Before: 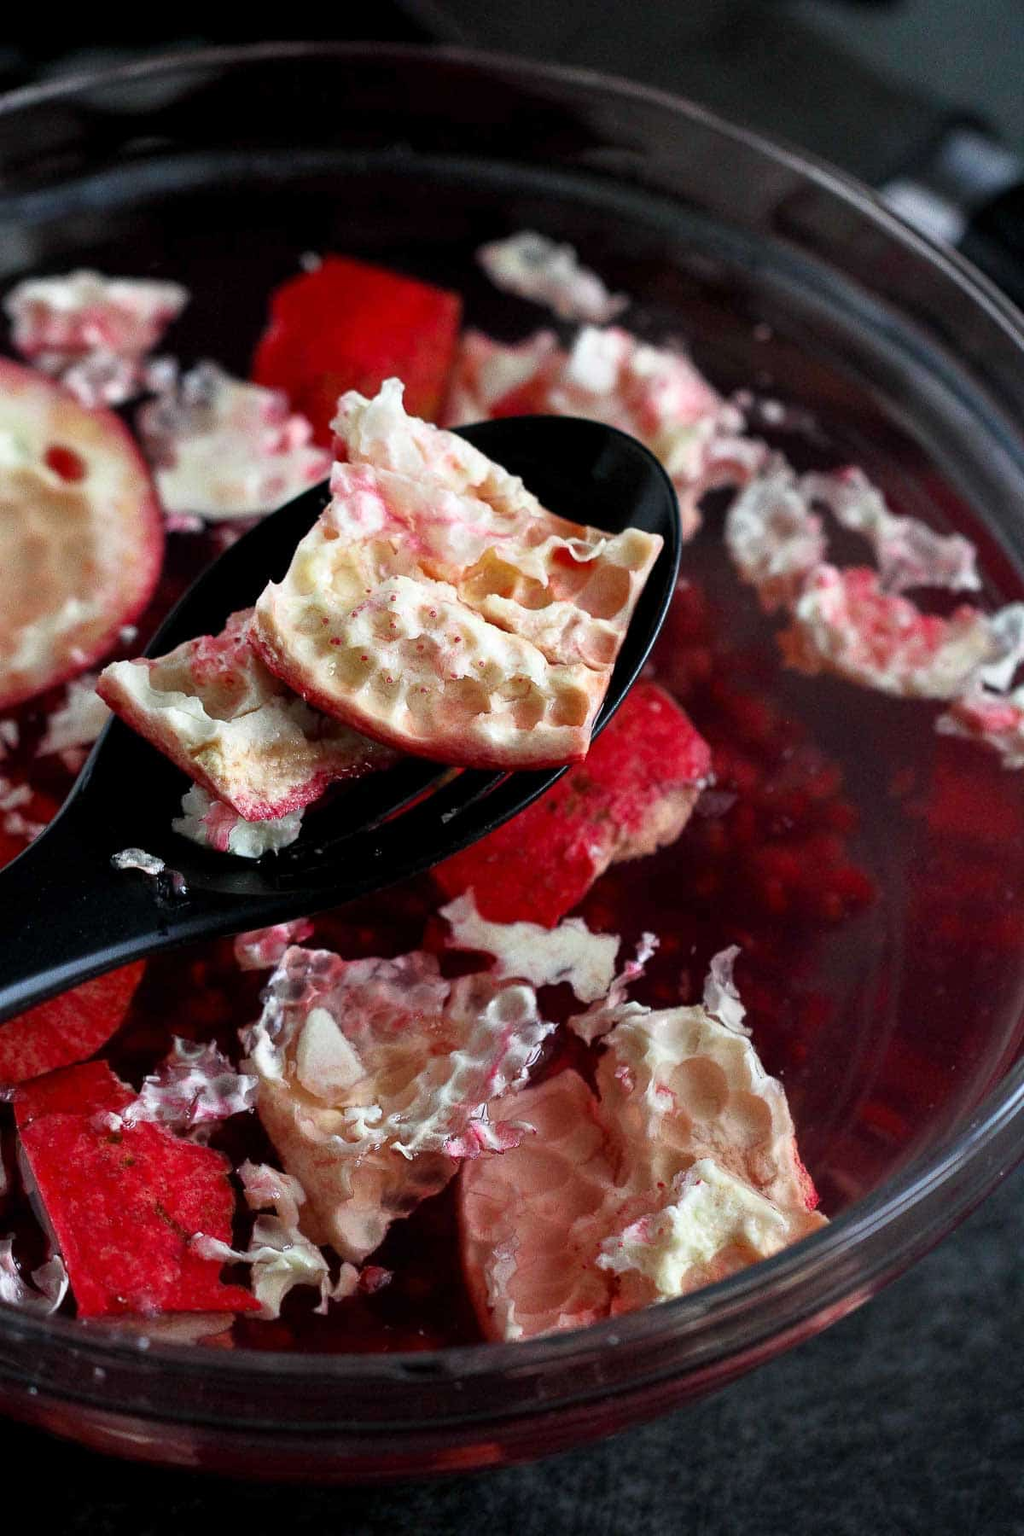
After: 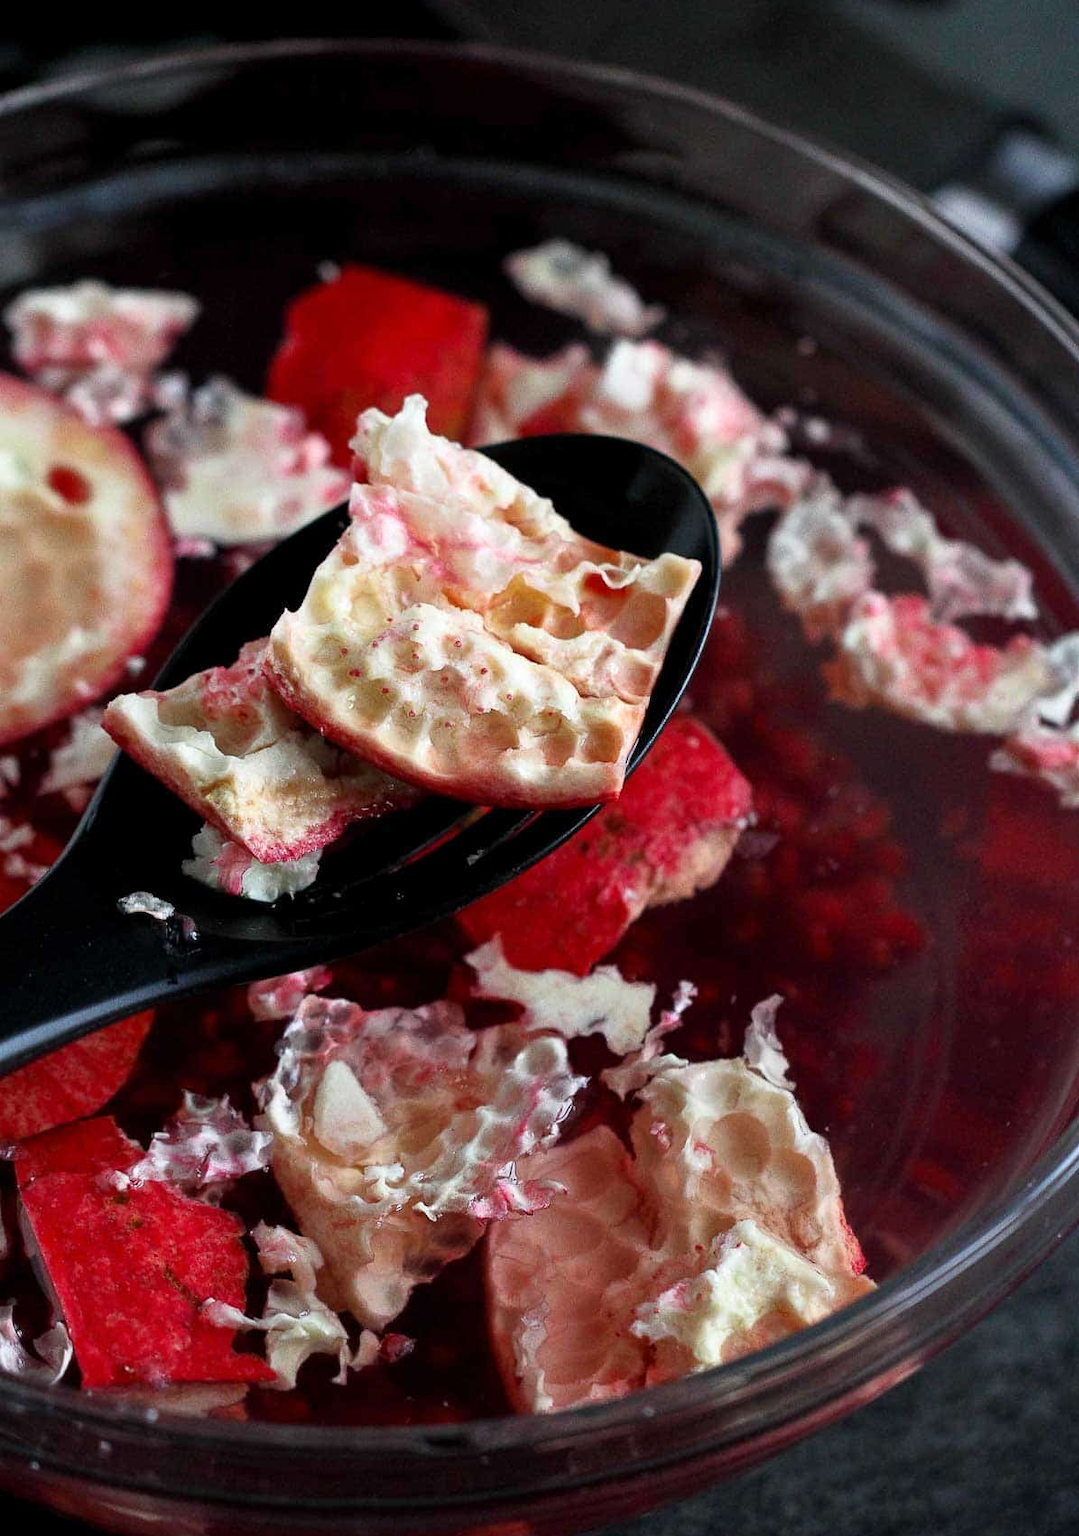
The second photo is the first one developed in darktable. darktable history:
crop: top 0.384%, right 0.255%, bottom 5.016%
